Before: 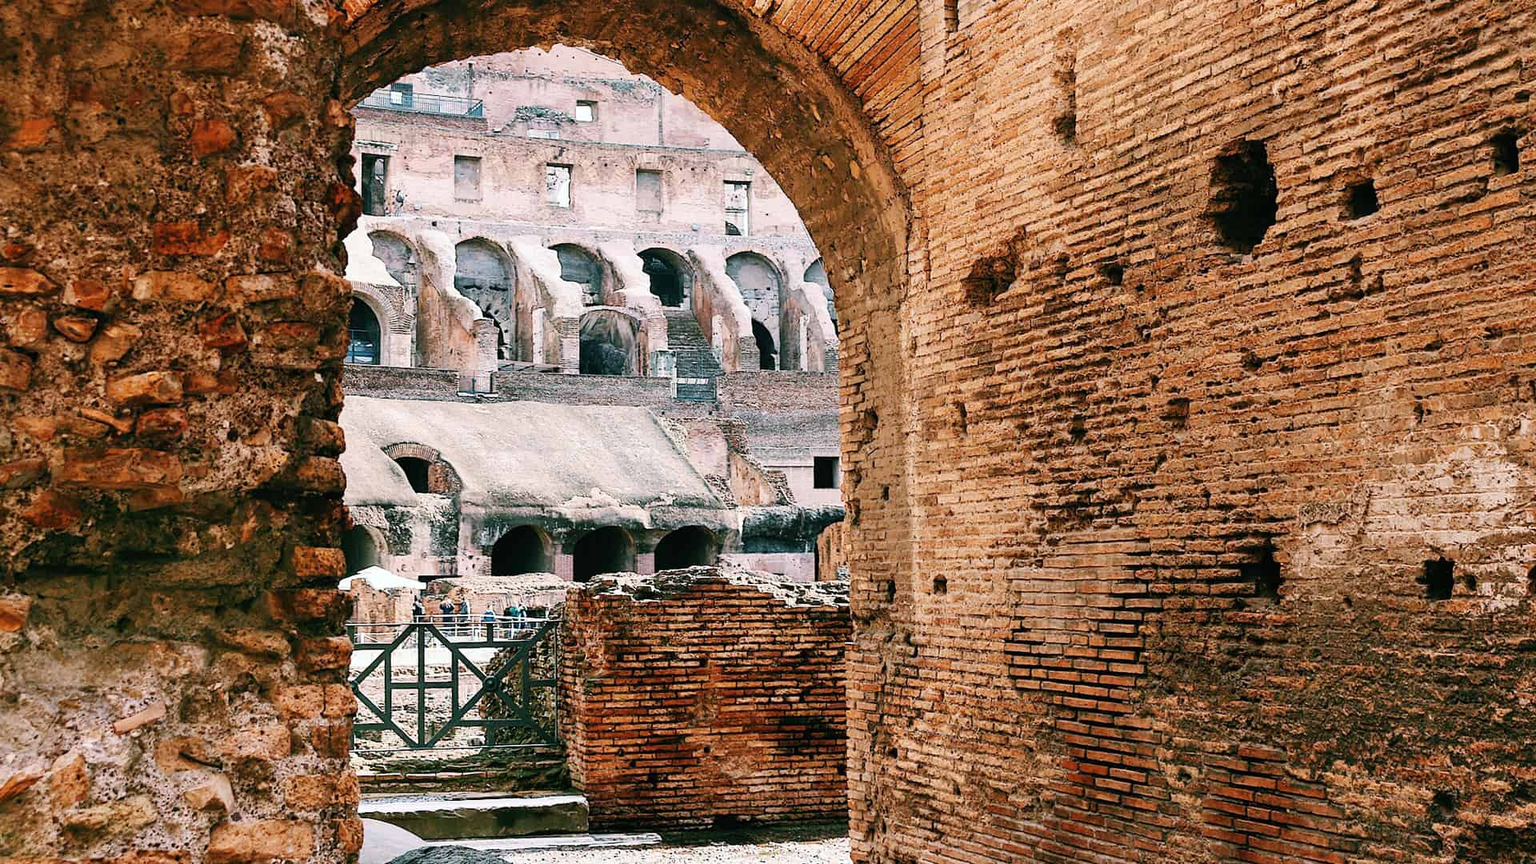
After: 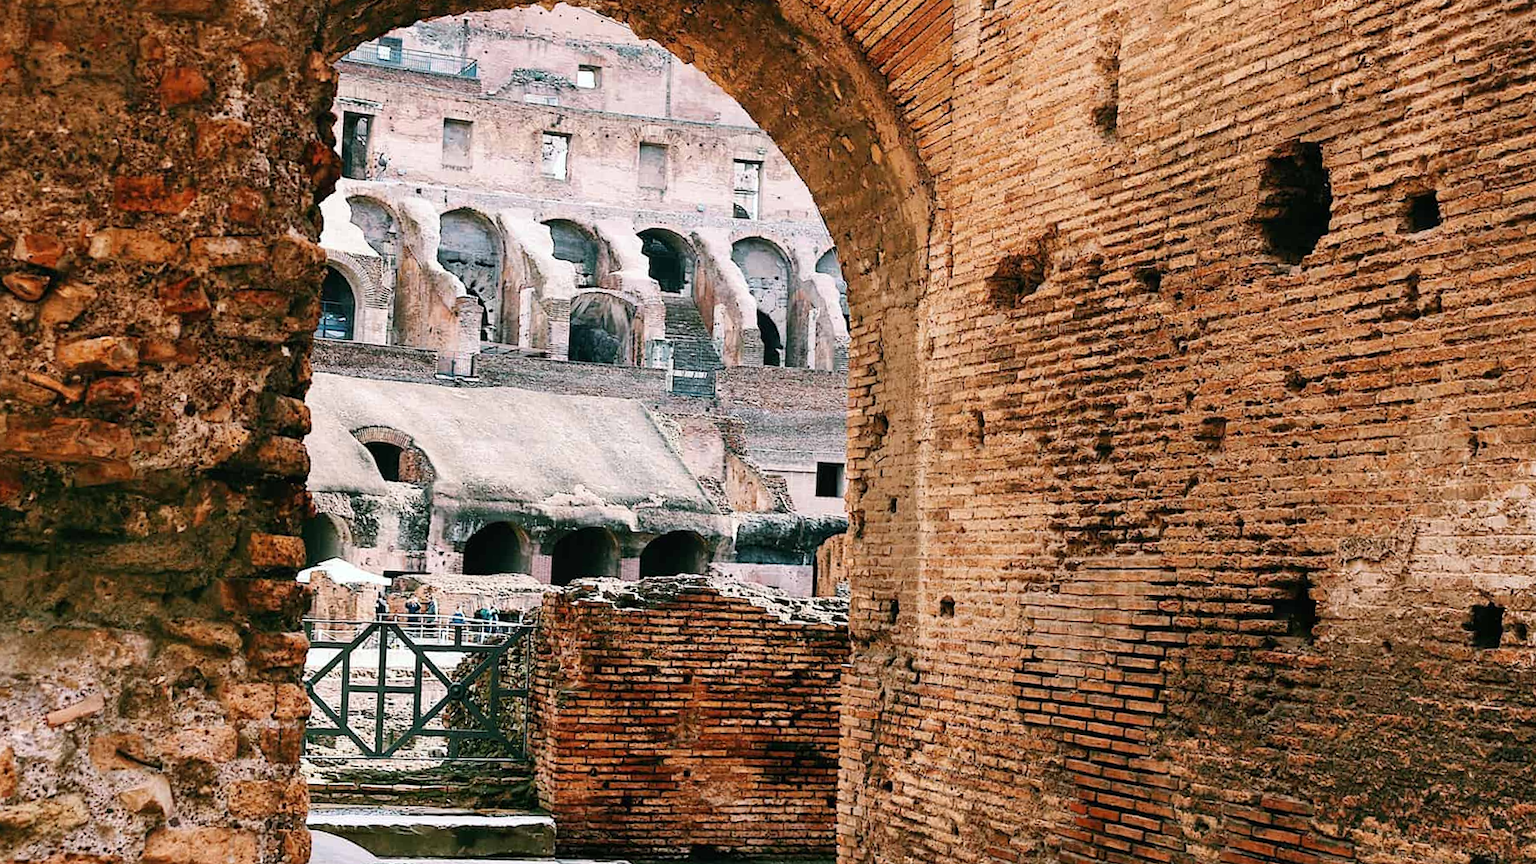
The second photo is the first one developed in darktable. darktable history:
crop and rotate: angle -2.68°
